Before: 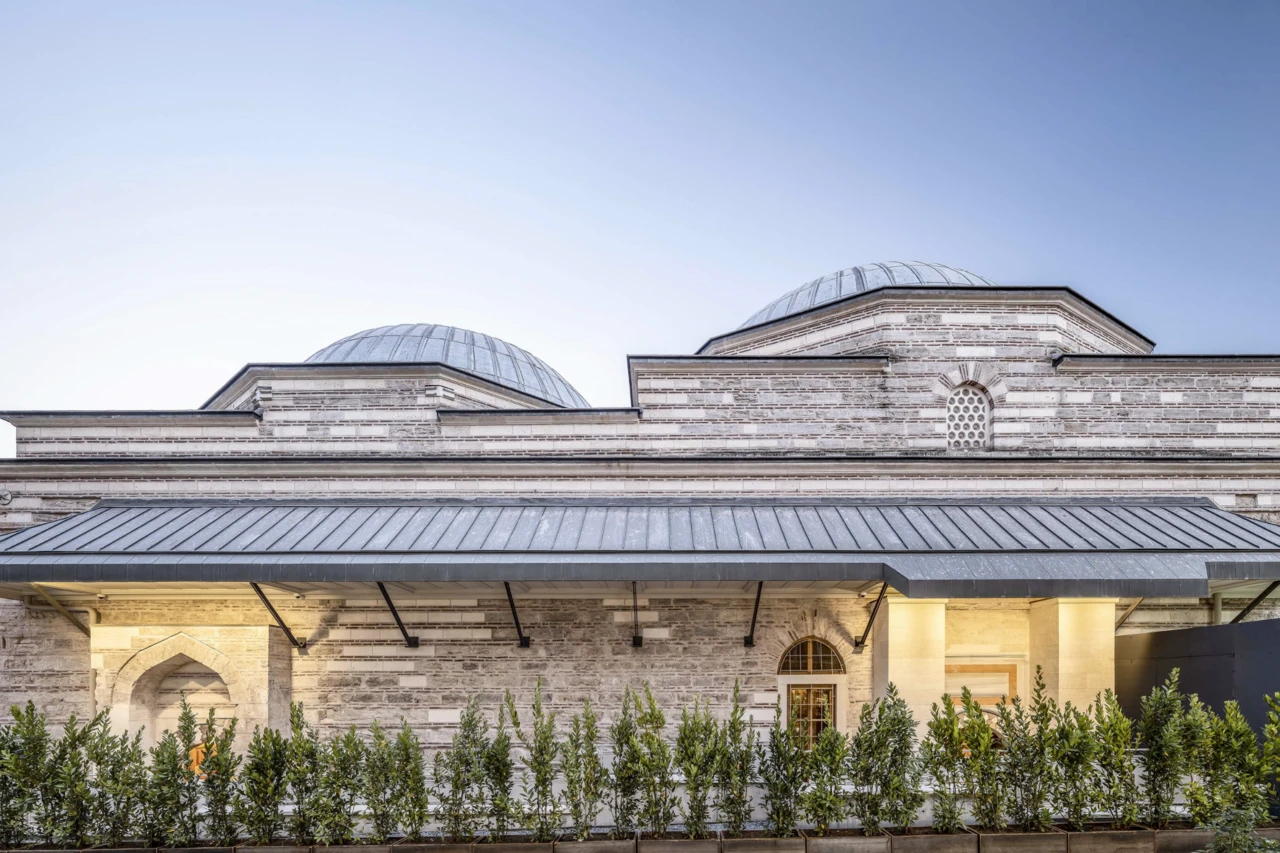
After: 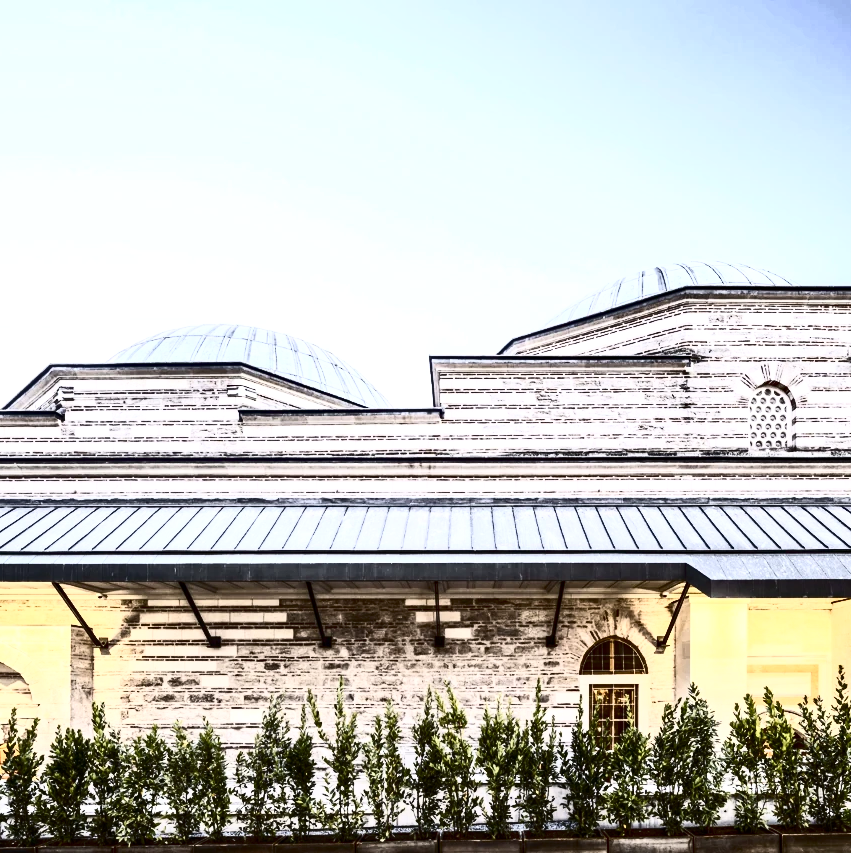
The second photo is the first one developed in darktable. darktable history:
exposure: compensate exposure bias true, compensate highlight preservation false
contrast brightness saturation: contrast 0.928, brightness 0.193
shadows and highlights: shadows -9.1, white point adjustment 1.68, highlights 9.36
haze removal: compatibility mode true, adaptive false
crop and rotate: left 15.491%, right 17.969%
